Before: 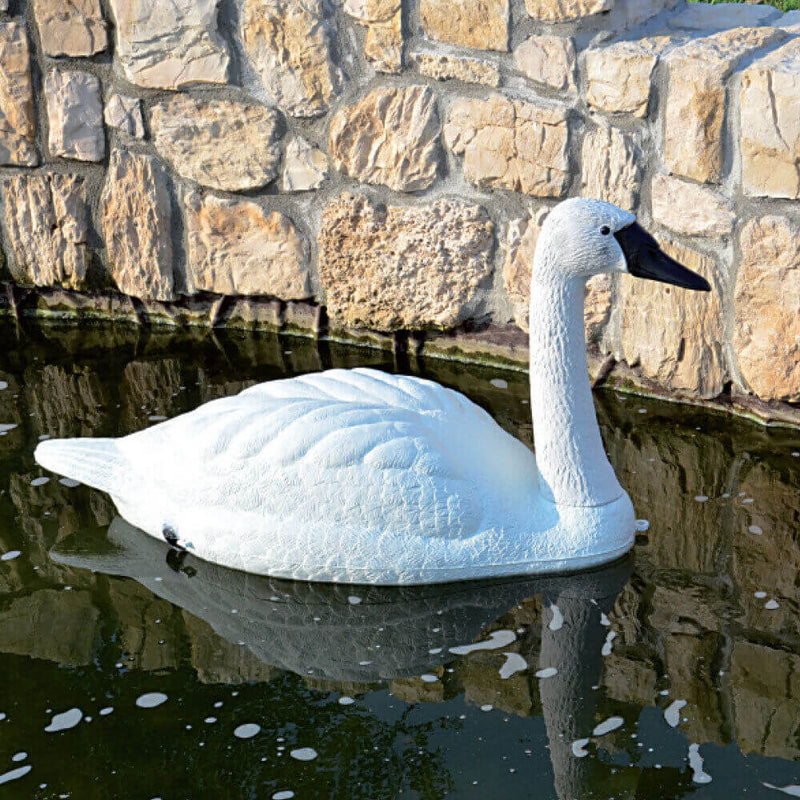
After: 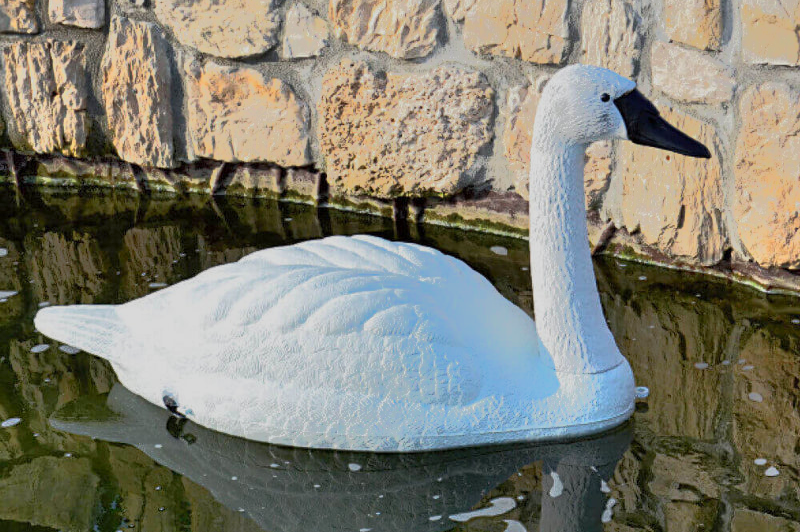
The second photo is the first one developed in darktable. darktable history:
color balance: output saturation 110%
shadows and highlights: shadows 25, highlights -25
crop: top 16.727%, bottom 16.727%
tone equalizer: -7 EV -0.63 EV, -6 EV 1 EV, -5 EV -0.45 EV, -4 EV 0.43 EV, -3 EV 0.41 EV, -2 EV 0.15 EV, -1 EV -0.15 EV, +0 EV -0.39 EV, smoothing diameter 25%, edges refinement/feathering 10, preserve details guided filter
